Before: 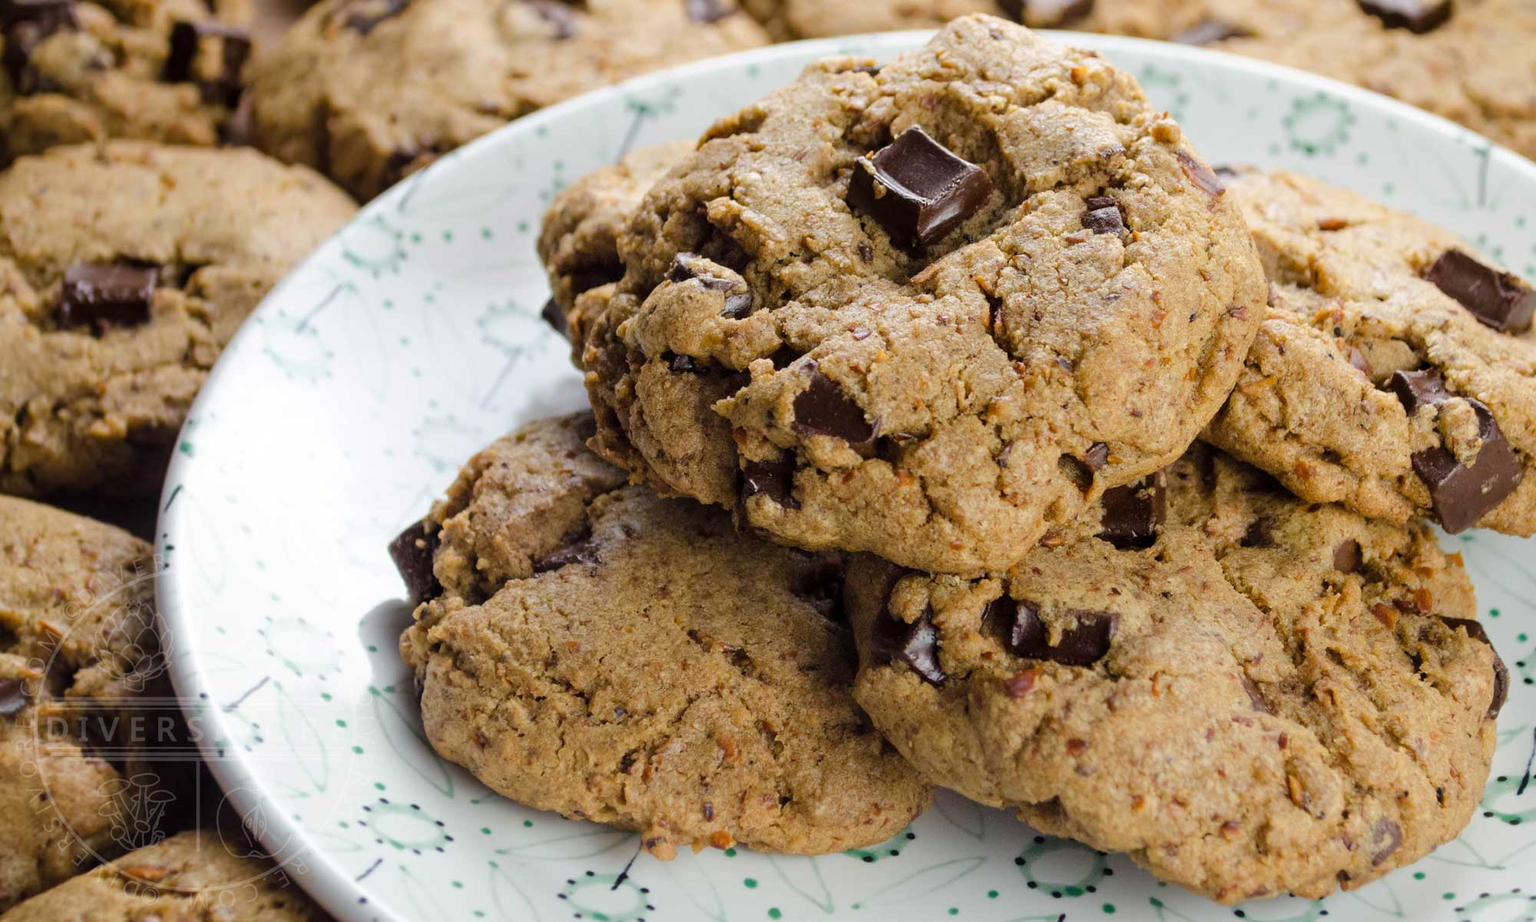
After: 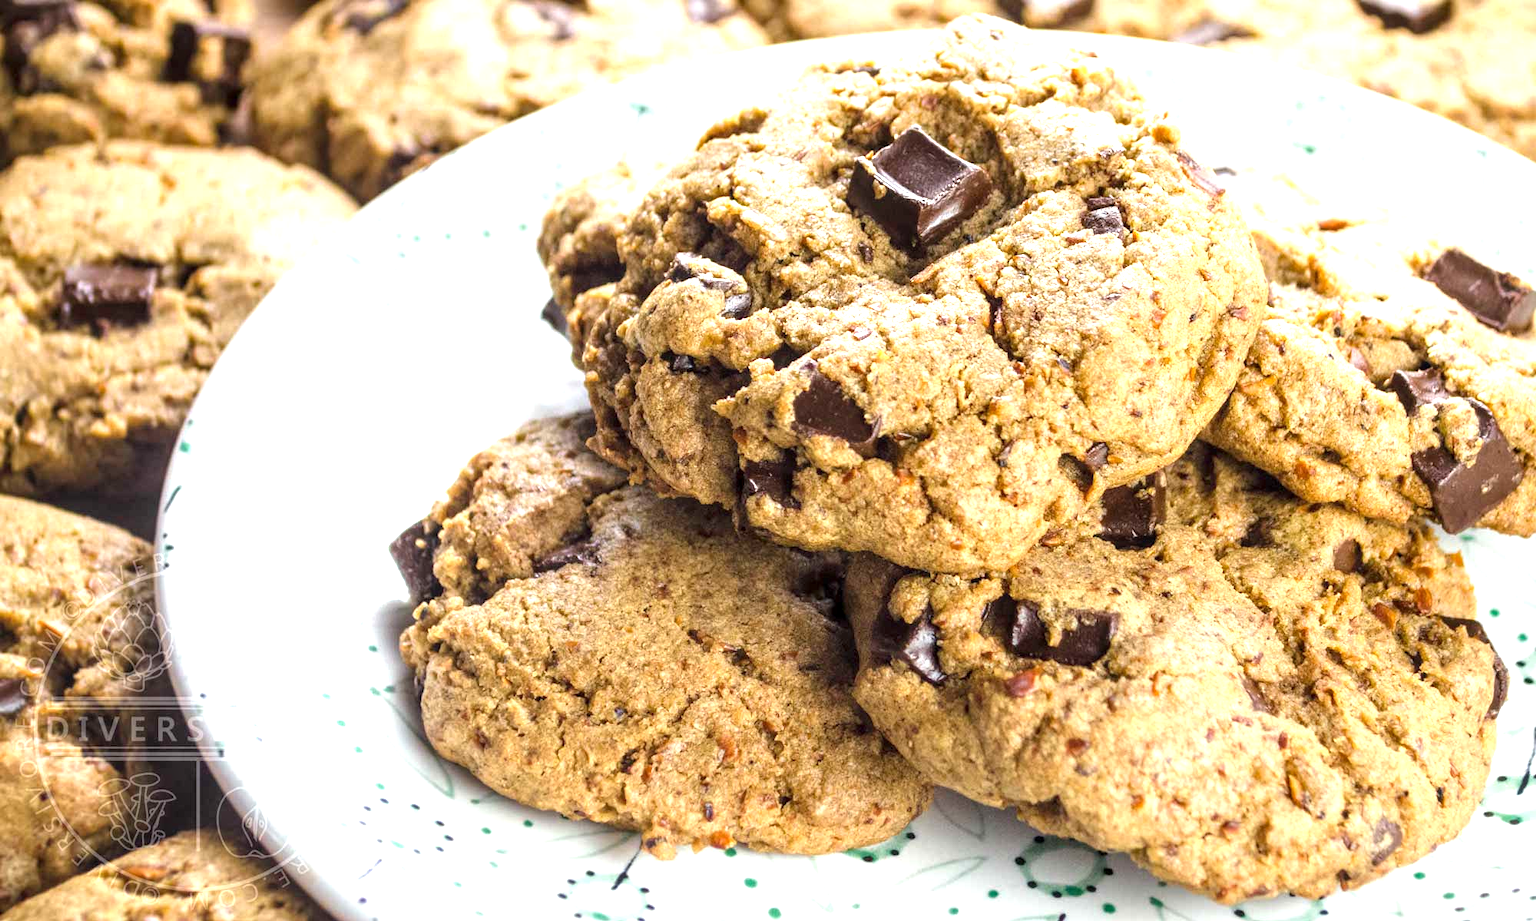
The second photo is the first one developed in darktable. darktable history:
local contrast: highlights 55%, shadows 52%, detail 130%, midtone range 0.455
exposure: black level correction 0, exposure 1.2 EV, compensate highlight preservation false
base curve: curves: ch0 [(0, 0) (0.472, 0.455) (1, 1)]
